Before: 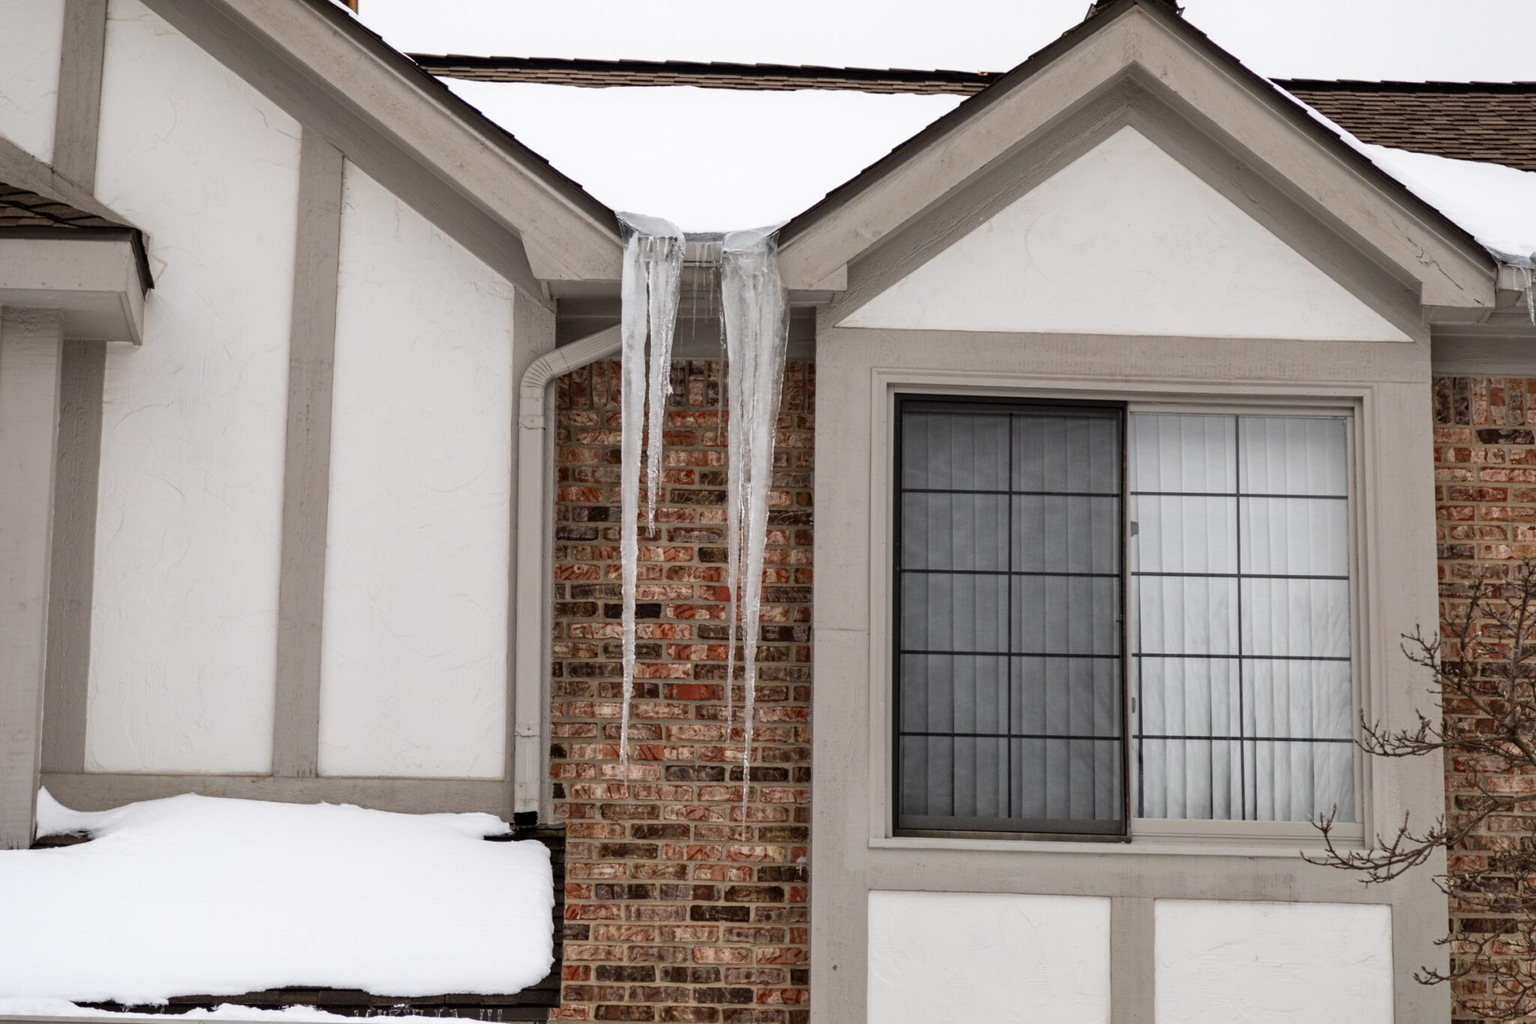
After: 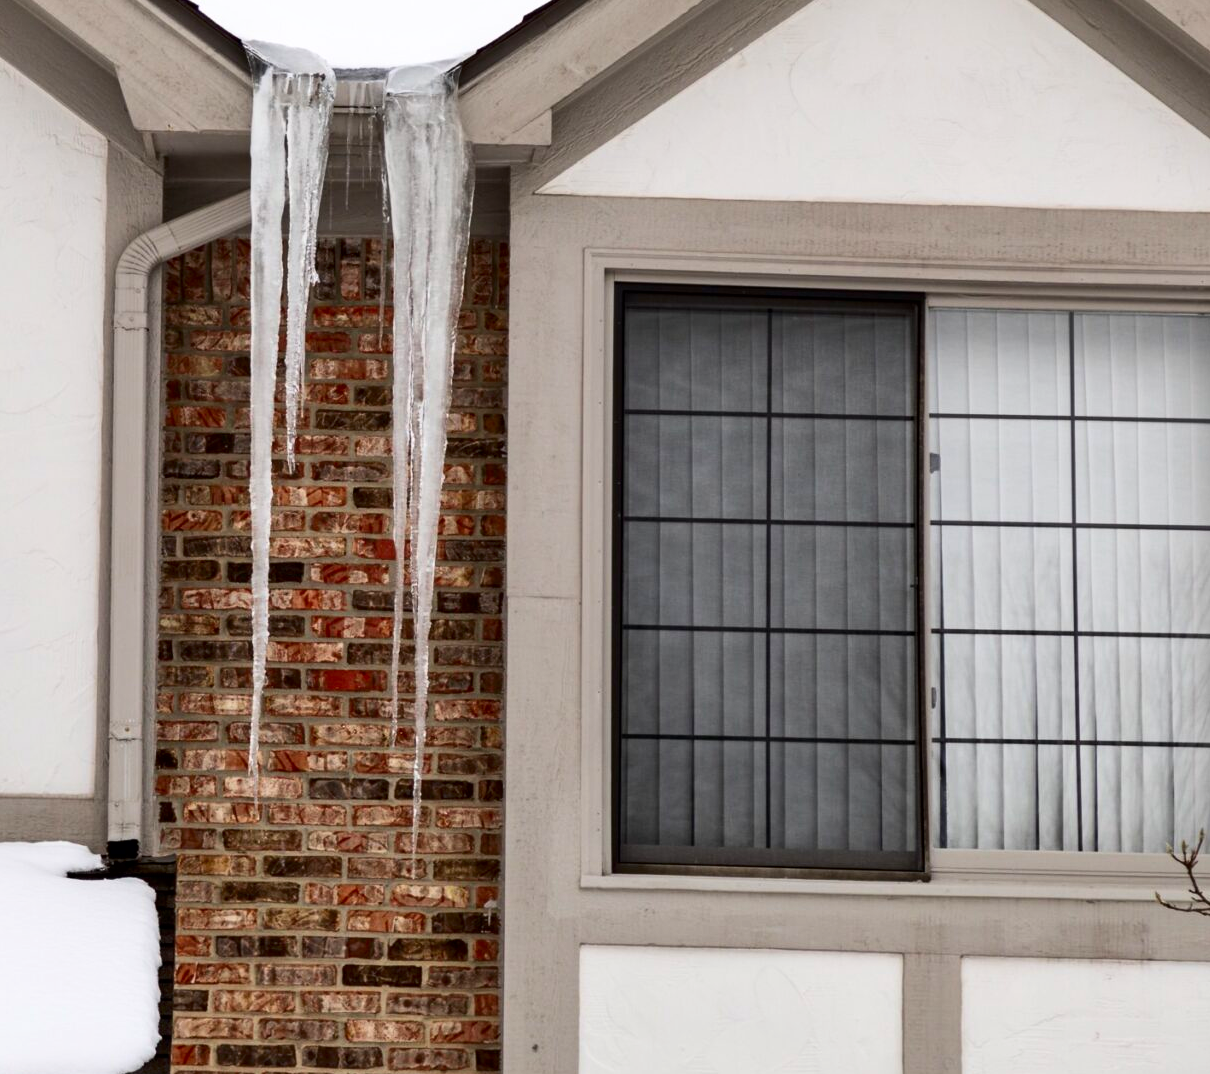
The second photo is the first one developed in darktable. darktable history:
contrast equalizer: octaves 7, y [[0.6 ×6], [0.55 ×6], [0 ×6], [0 ×6], [0 ×6]], mix 0.15
contrast brightness saturation: contrast 0.16, saturation 0.32
crop and rotate: left 28.256%, top 17.734%, right 12.656%, bottom 3.573%
